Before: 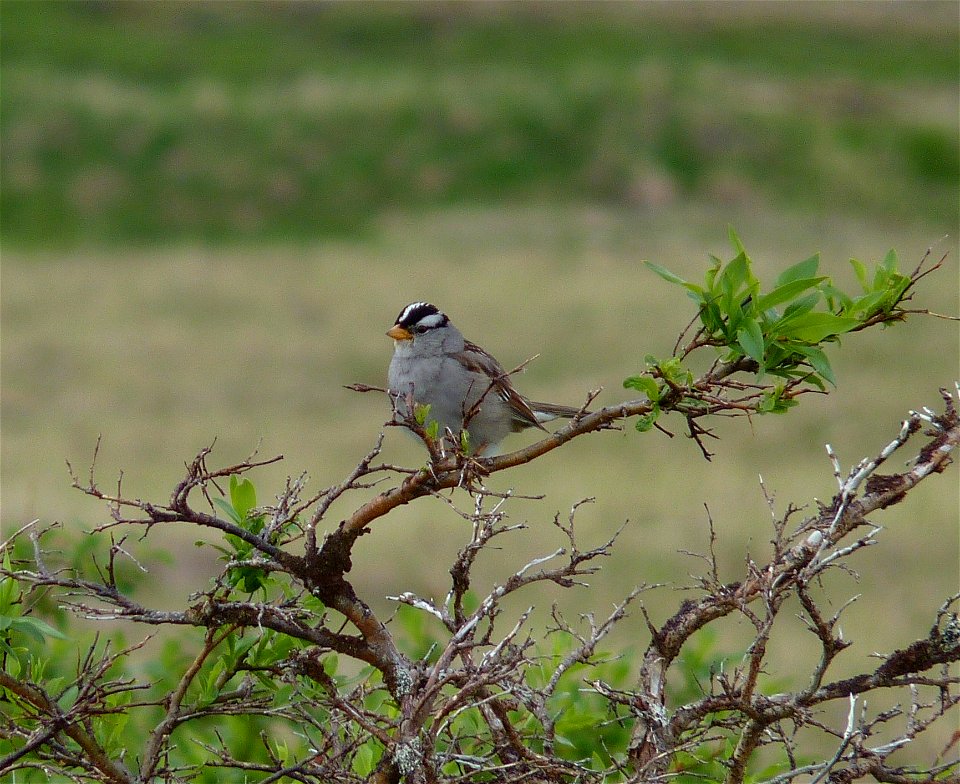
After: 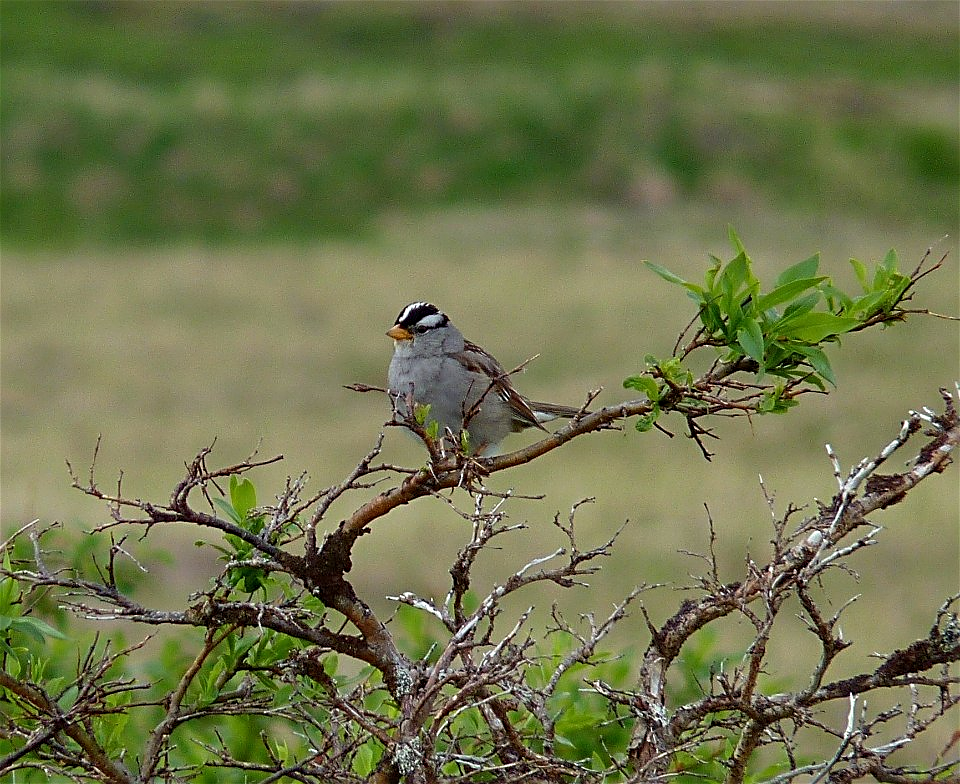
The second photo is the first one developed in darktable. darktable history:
sharpen: radius 2.784
